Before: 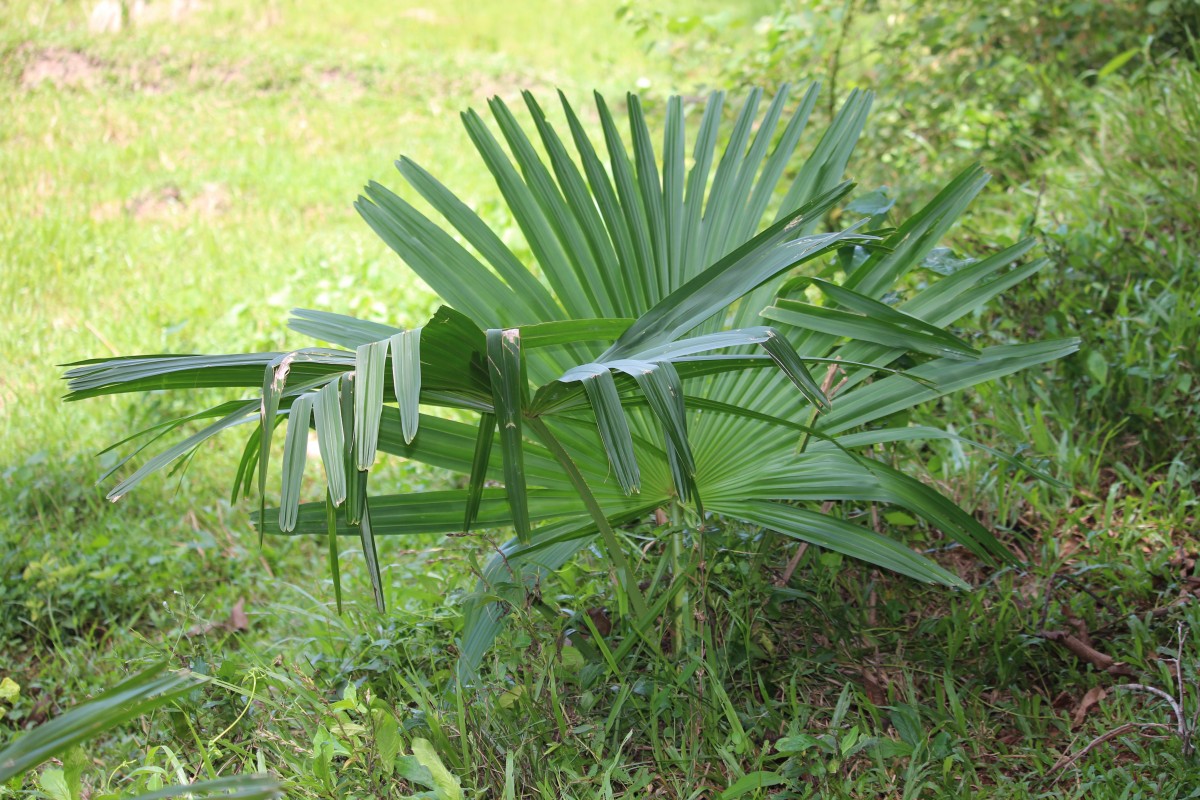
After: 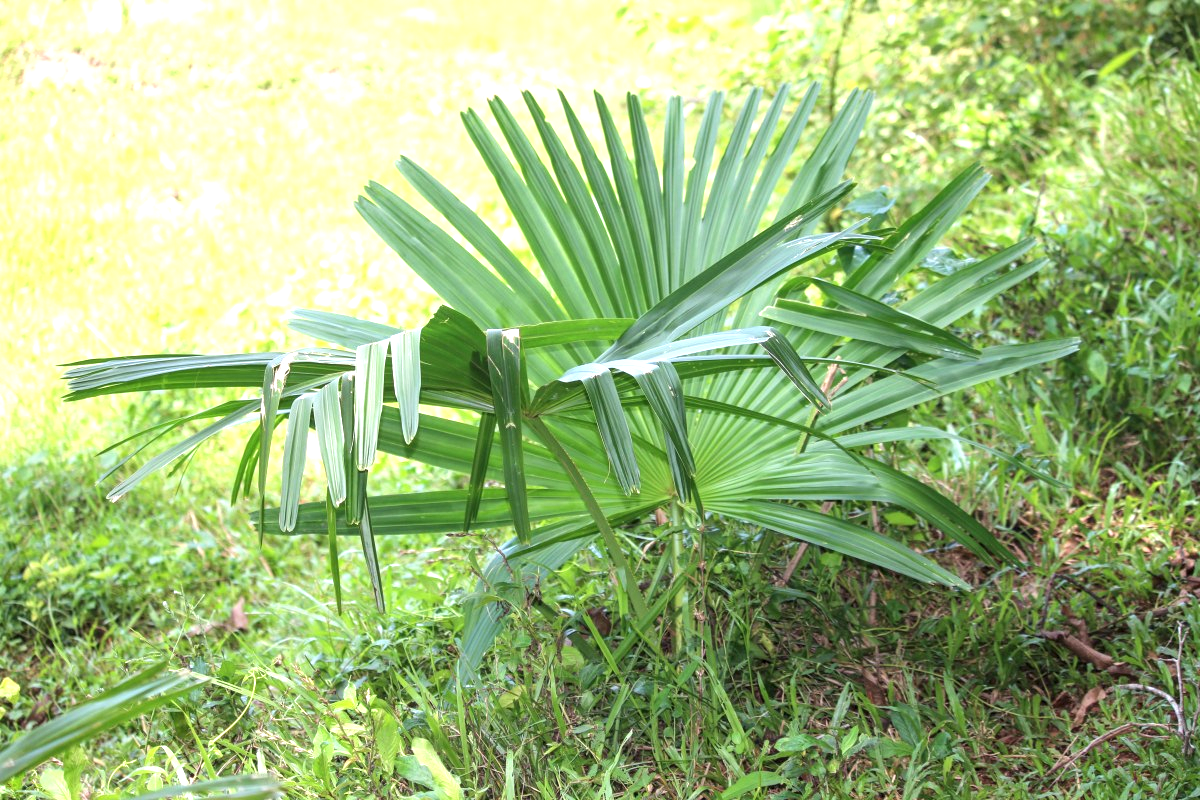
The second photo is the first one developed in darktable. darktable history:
exposure: black level correction 0, exposure 0.897 EV, compensate highlight preservation false
local contrast: on, module defaults
